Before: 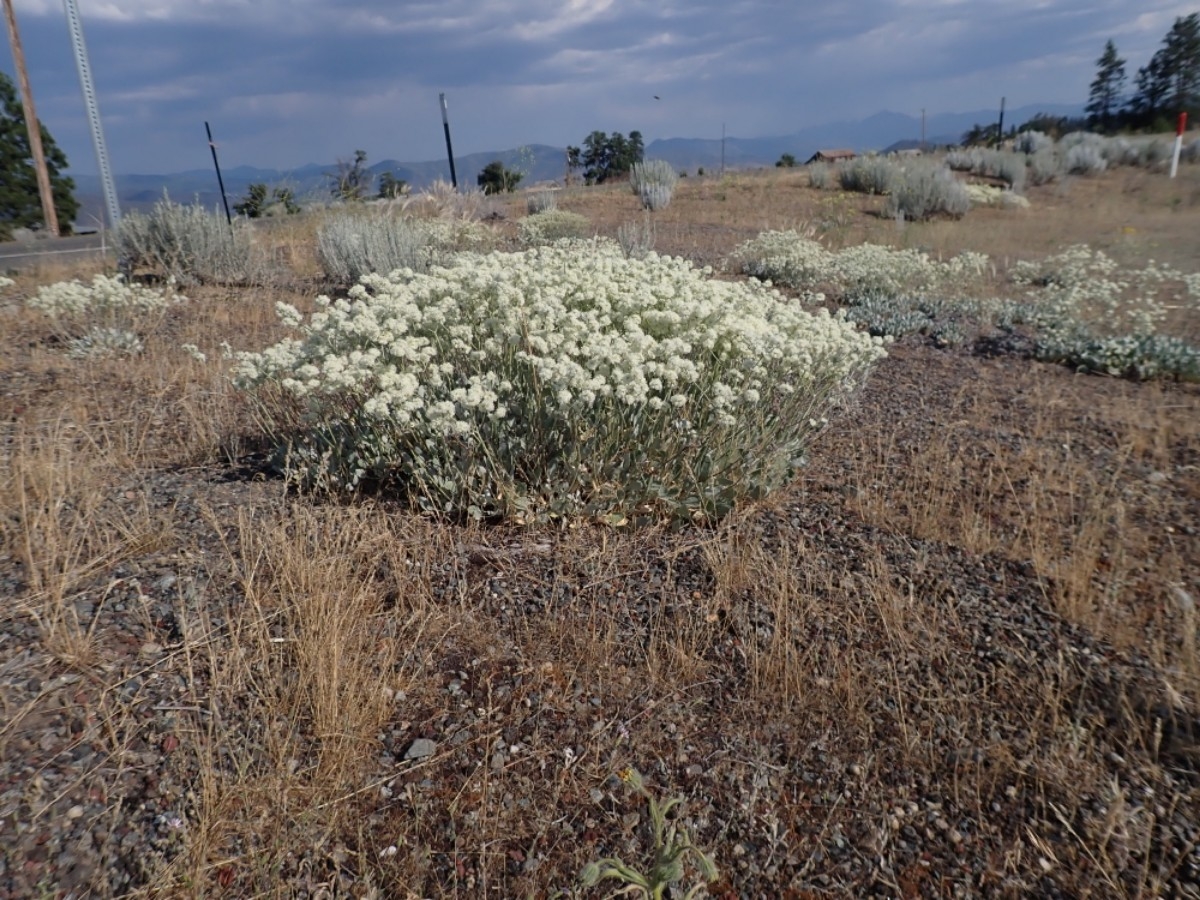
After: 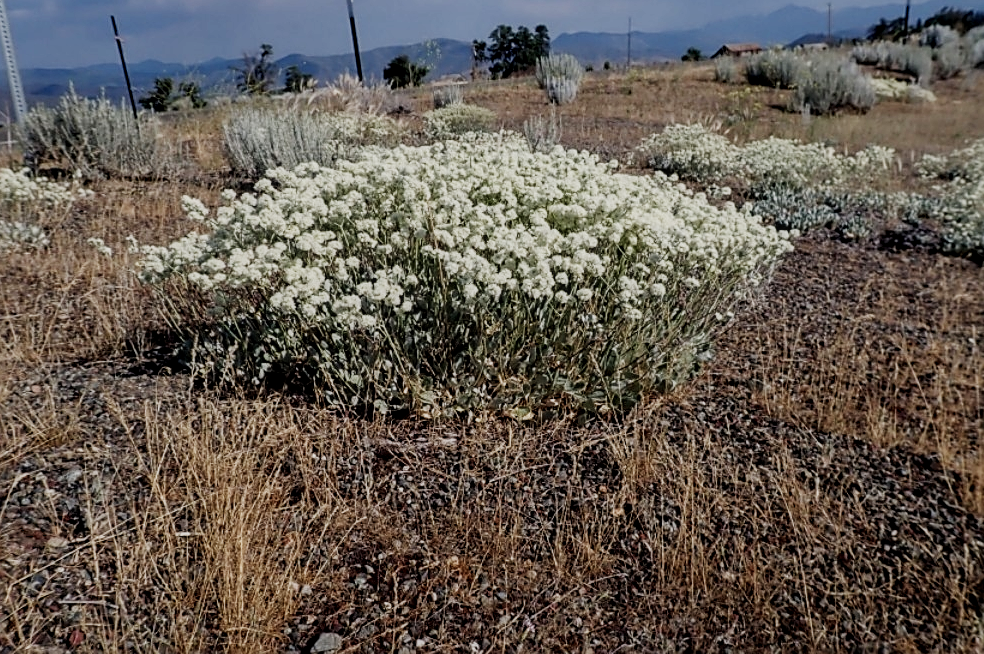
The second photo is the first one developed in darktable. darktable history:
crop: left 7.856%, top 11.836%, right 10.12%, bottom 15.387%
sharpen: on, module defaults
sigmoid: contrast 1.69, skew -0.23, preserve hue 0%, red attenuation 0.1, red rotation 0.035, green attenuation 0.1, green rotation -0.017, blue attenuation 0.15, blue rotation -0.052, base primaries Rec2020
local contrast: on, module defaults
exposure: exposure -0.153 EV, compensate highlight preservation false
shadows and highlights: radius 125.46, shadows 21.19, highlights -21.19, low approximation 0.01
